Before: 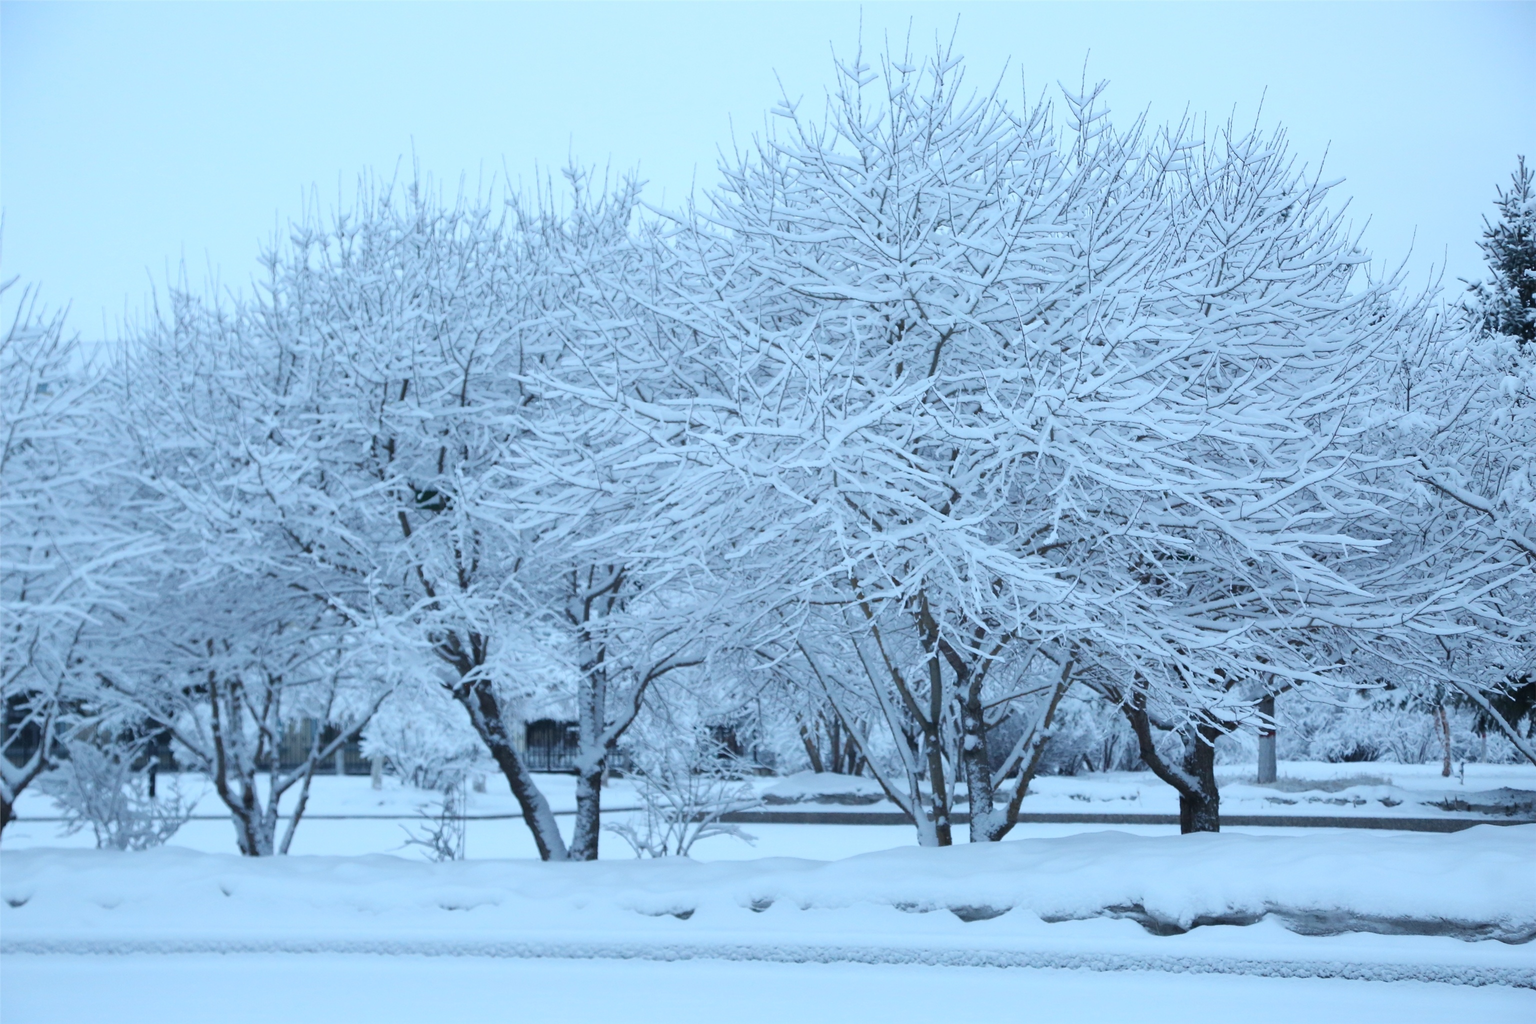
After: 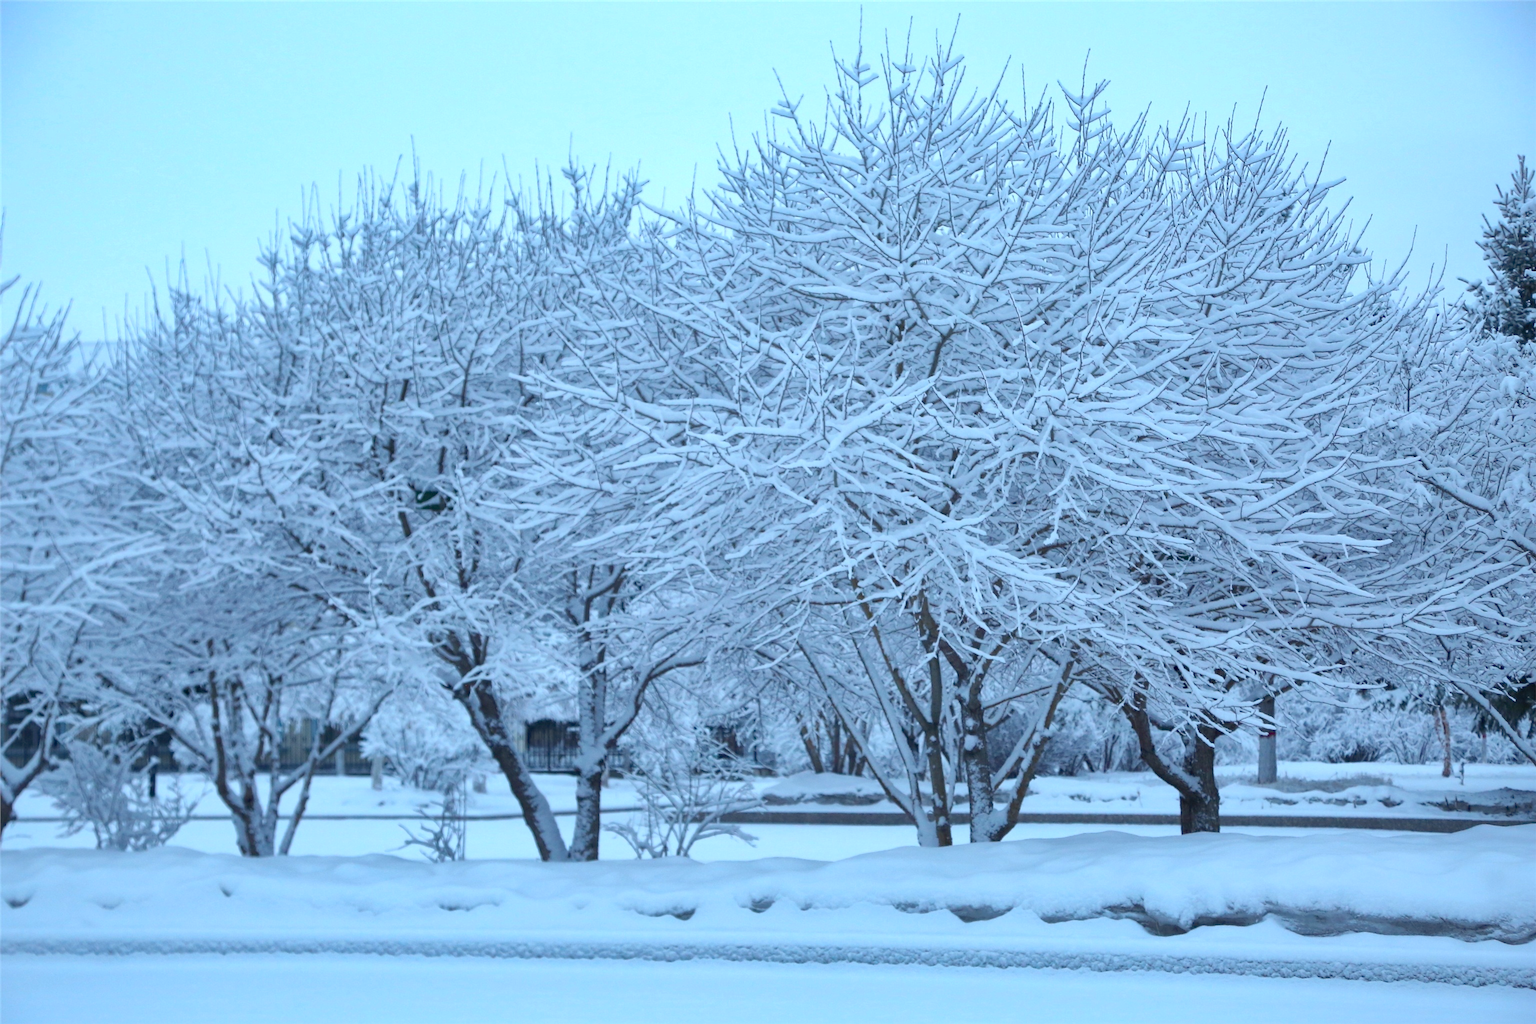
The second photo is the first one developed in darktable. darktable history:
haze removal: on, module defaults
shadows and highlights: on, module defaults
exposure: exposure 0.202 EV, compensate exposure bias true, compensate highlight preservation false
